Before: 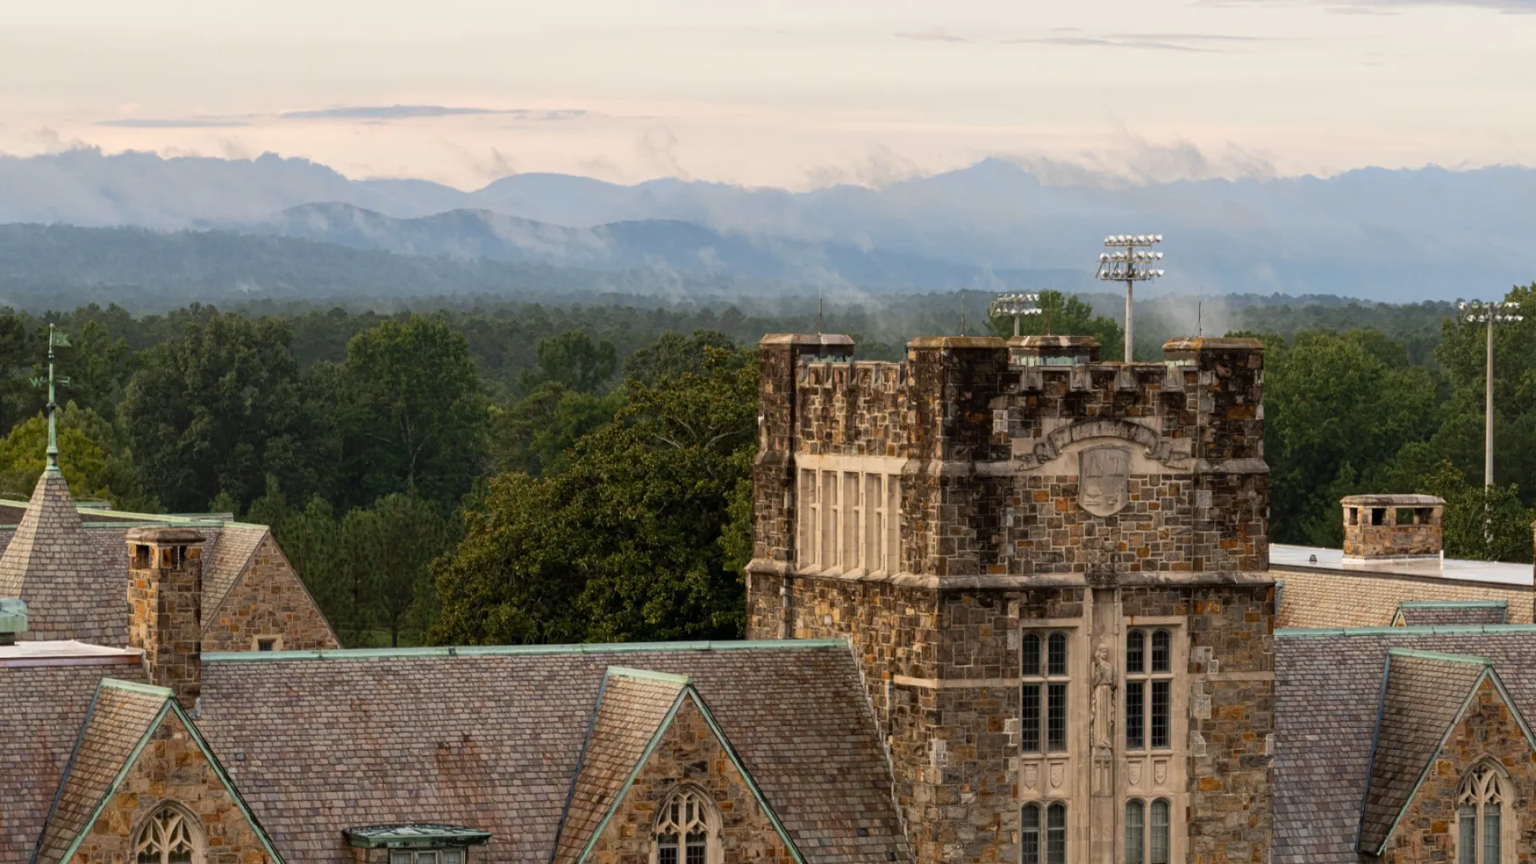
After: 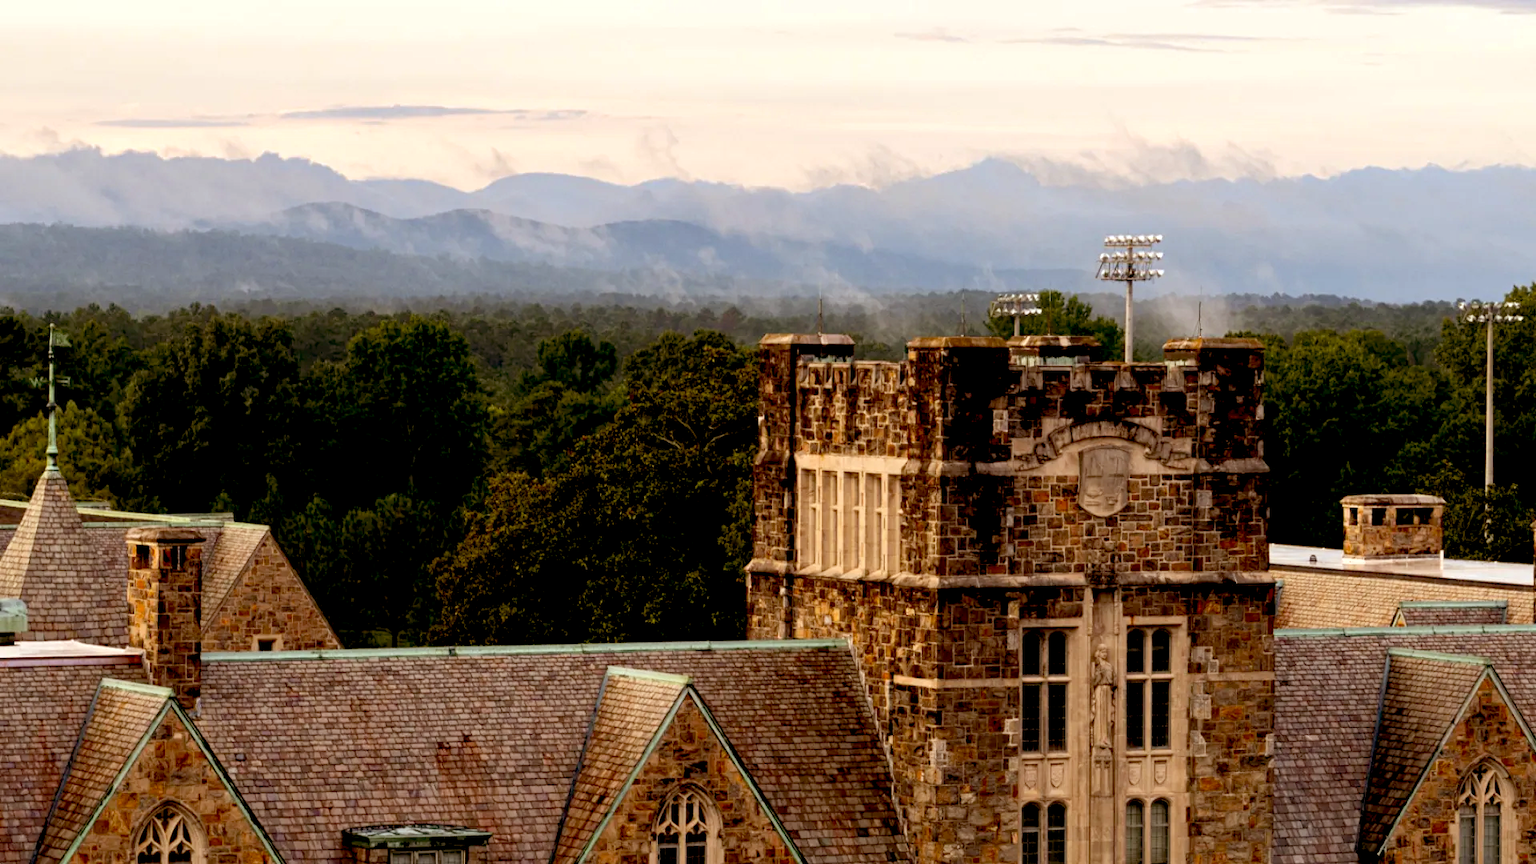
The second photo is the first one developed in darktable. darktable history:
rgb levels: mode RGB, independent channels, levels [[0, 0.5, 1], [0, 0.521, 1], [0, 0.536, 1]]
exposure: black level correction 0.031, exposure 0.304 EV, compensate highlight preservation false
